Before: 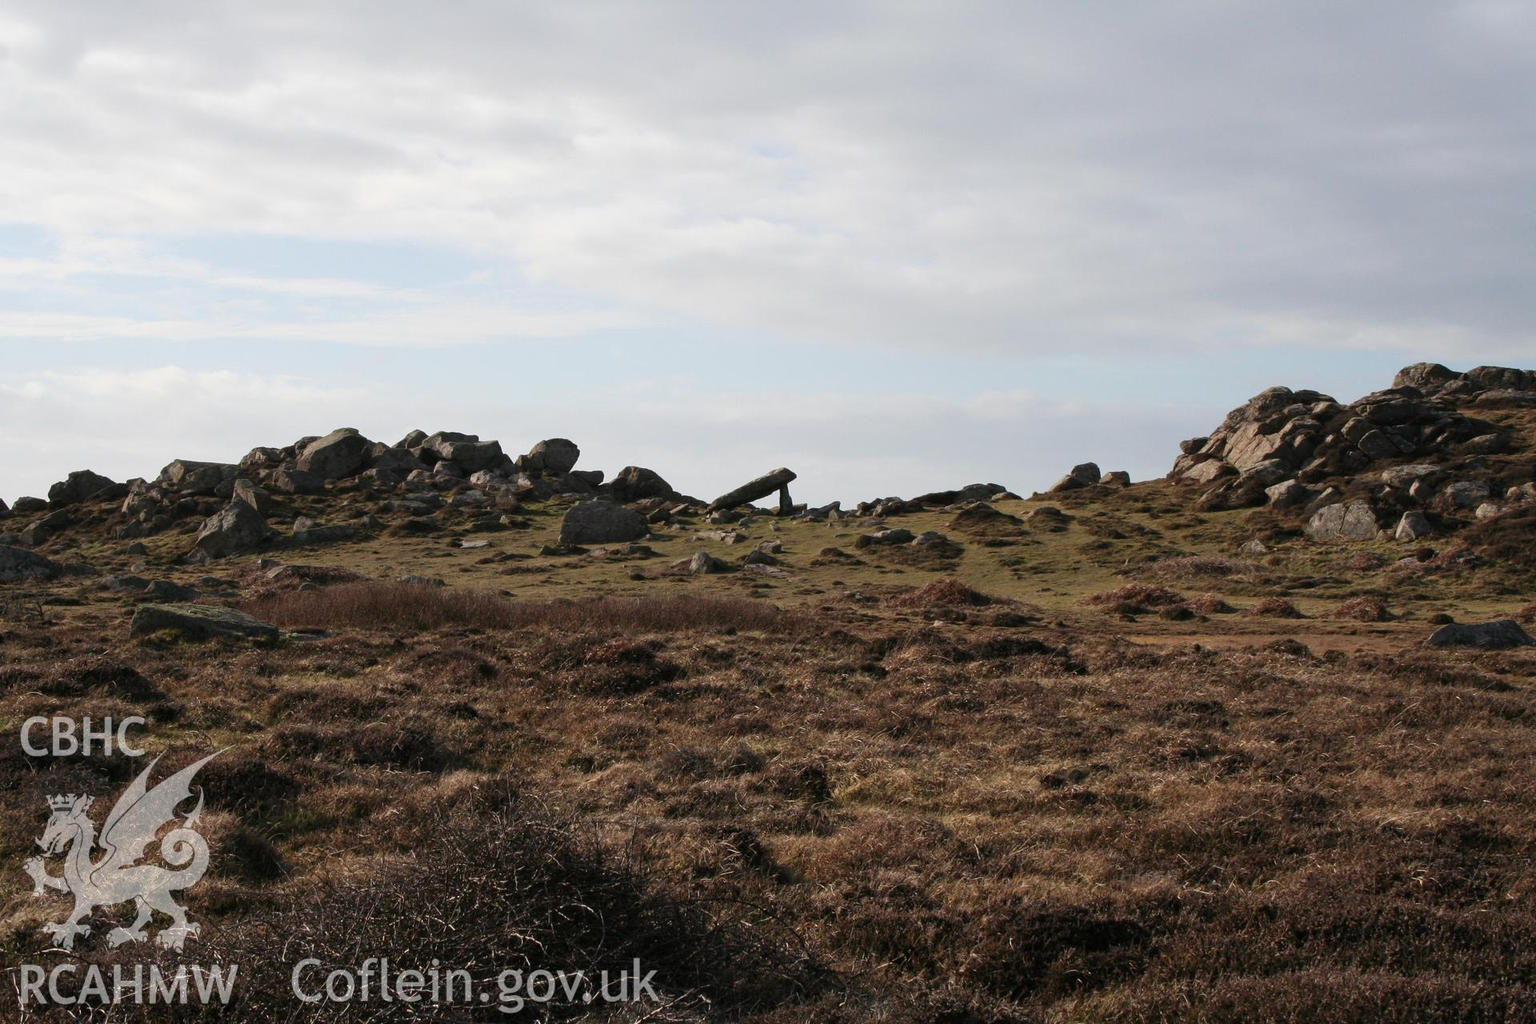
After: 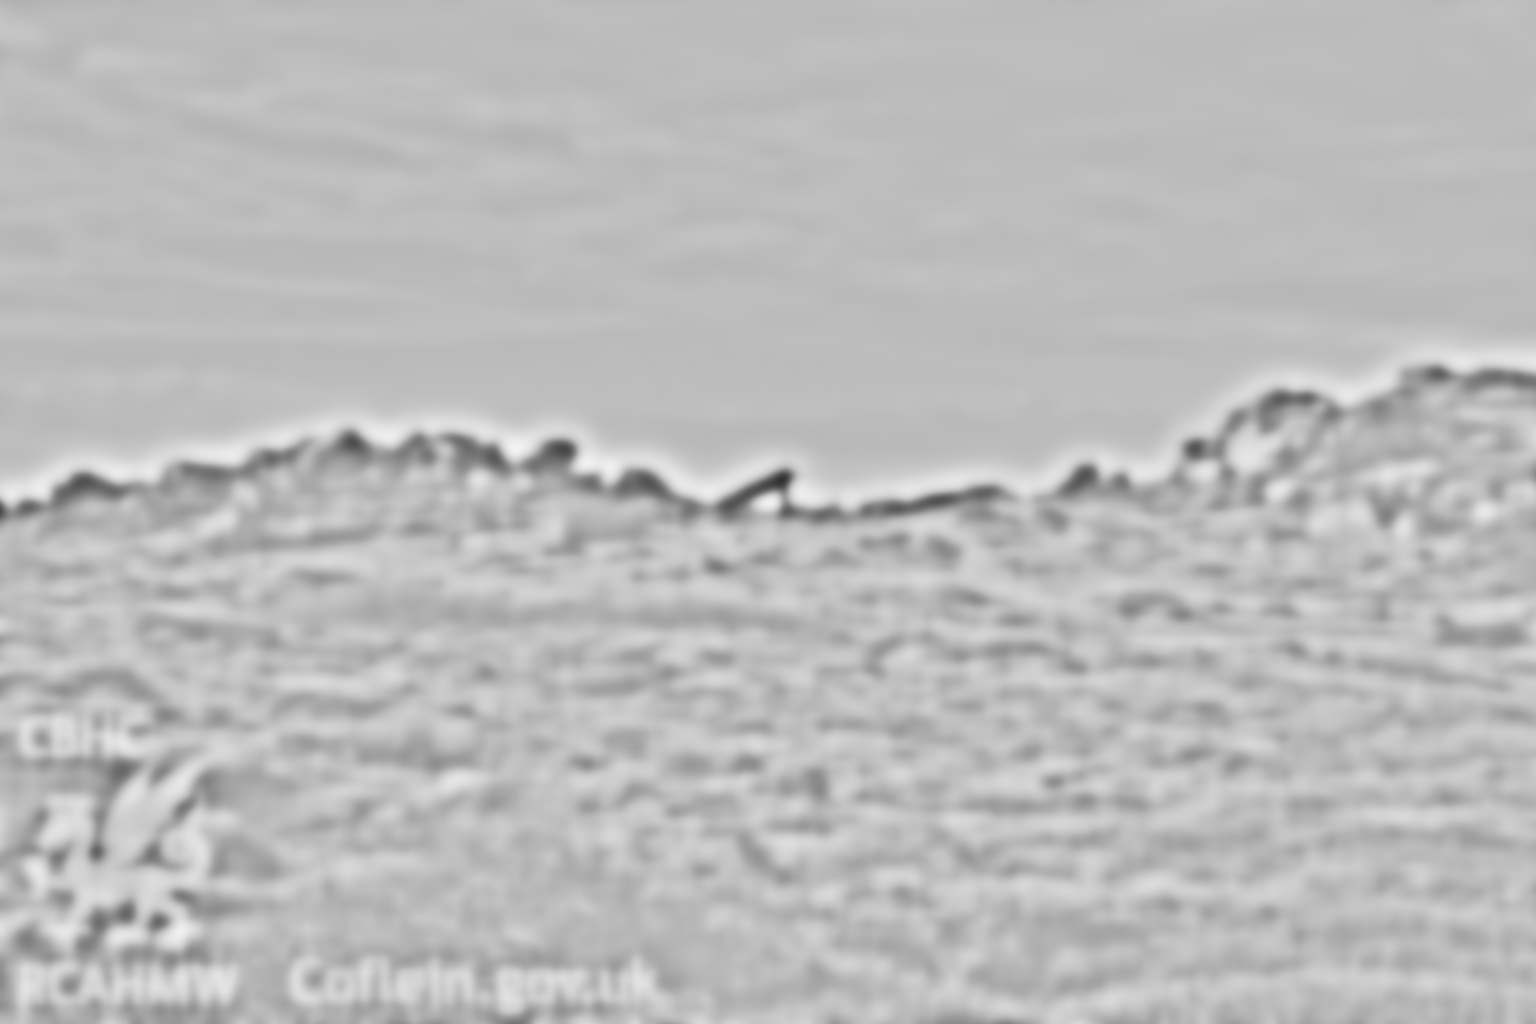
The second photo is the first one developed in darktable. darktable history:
base curve: curves: ch0 [(0, 0) (0.007, 0.004) (0.027, 0.03) (0.046, 0.07) (0.207, 0.54) (0.442, 0.872) (0.673, 0.972) (1, 1)], preserve colors none
highpass: sharpness 49.79%, contrast boost 49.79% | blend: blend mode softlight, opacity 32%; mask: uniform (no mask)
lowpass: on, module defaults | blend: blend mode softlight, opacity 33%; mask: uniform (no mask)
velvia: on, module defaults
tone curve: curves: ch0 [(0, 0) (0.266, 0.247) (0.741, 0.751) (1, 1)], color space Lab, linked channels, preserve colors none
